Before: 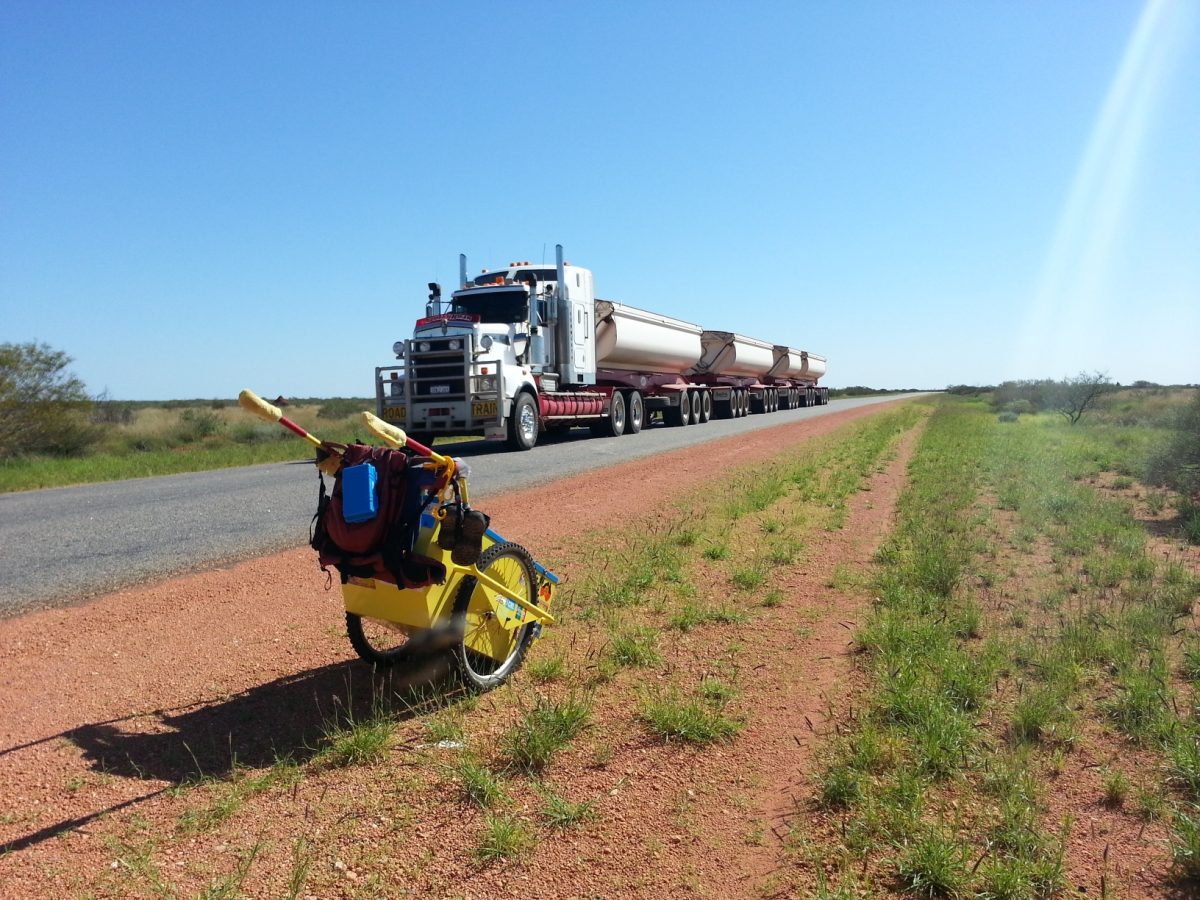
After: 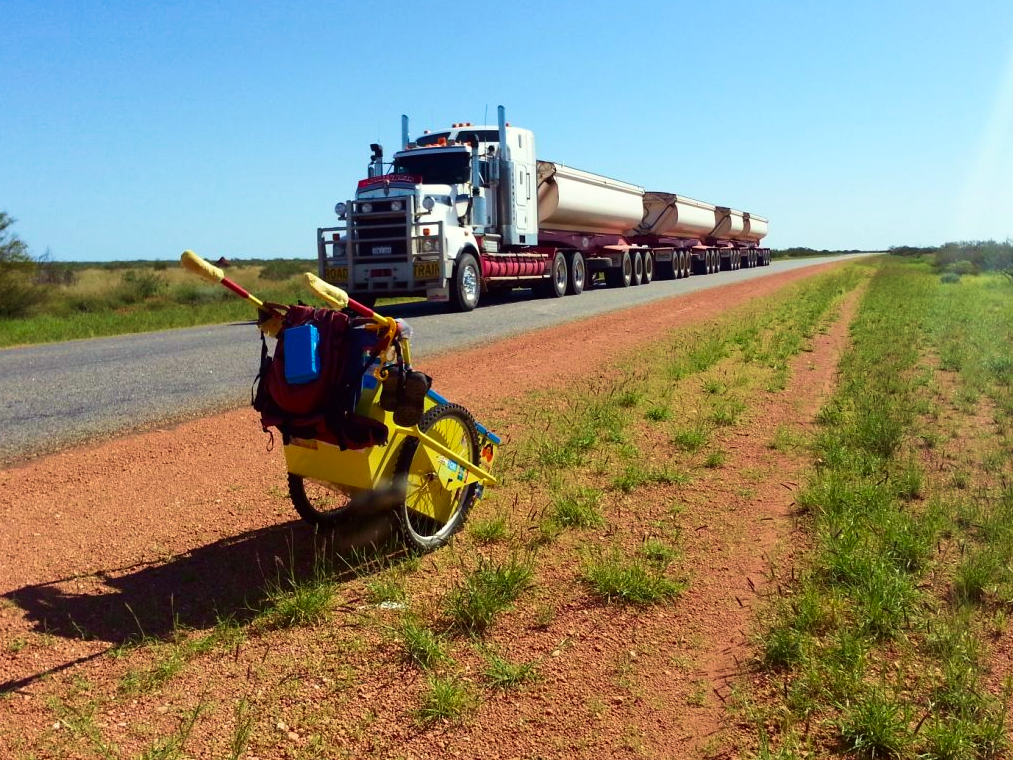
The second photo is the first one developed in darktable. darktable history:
velvia: strength 45%
crop and rotate: left 4.842%, top 15.51%, right 10.668%
contrast brightness saturation: contrast 0.13, brightness -0.05, saturation 0.16
color correction: highlights a* -0.95, highlights b* 4.5, shadows a* 3.55
